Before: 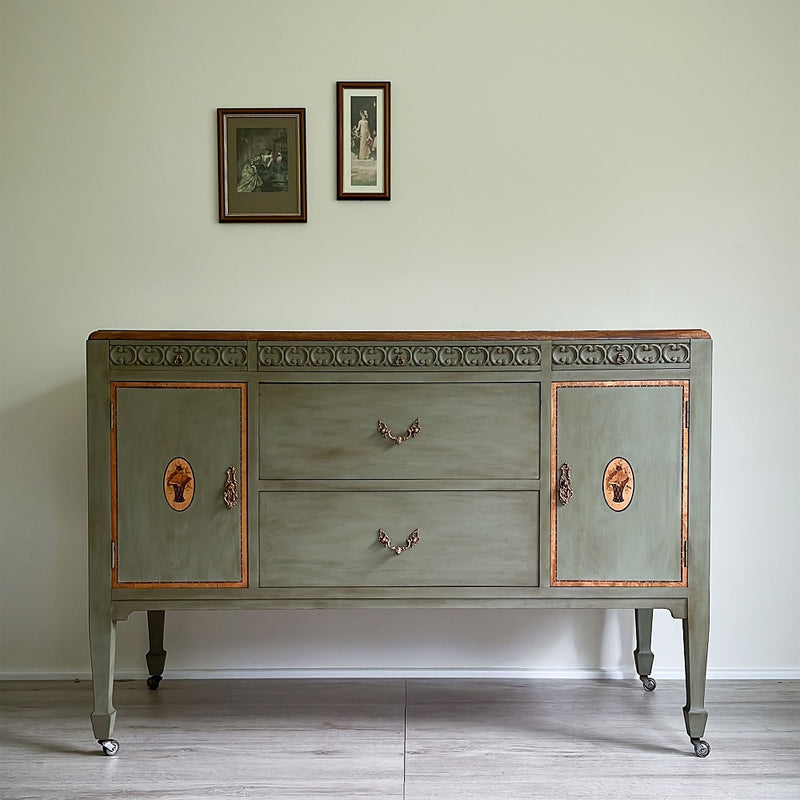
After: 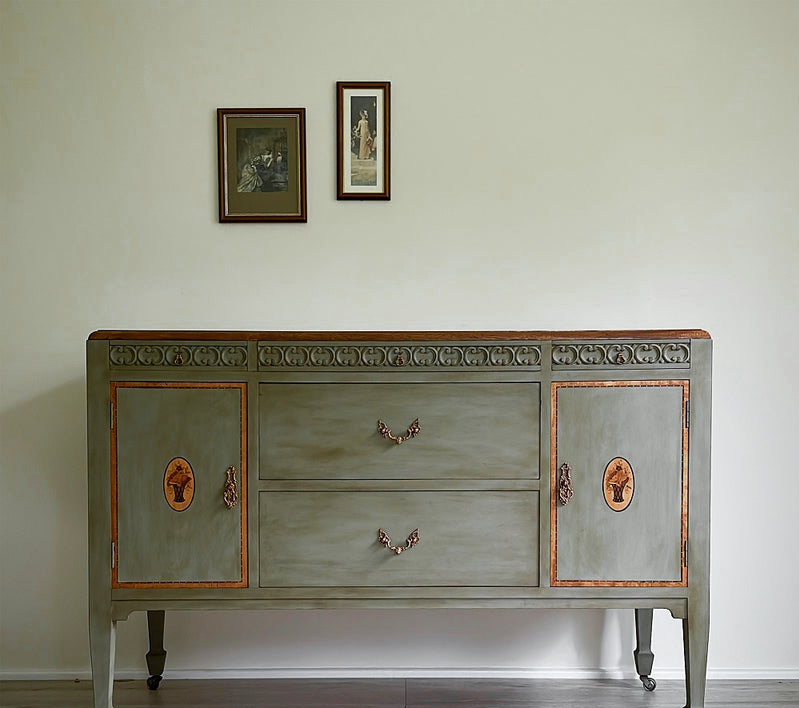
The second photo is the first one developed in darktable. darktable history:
crop and rotate: top 0%, bottom 11.49%
exposure: compensate highlight preservation false
color zones: curves: ch0 [(0.004, 0.388) (0.125, 0.392) (0.25, 0.404) (0.375, 0.5) (0.5, 0.5) (0.625, 0.5) (0.75, 0.5) (0.875, 0.5)]; ch1 [(0, 0.5) (0.125, 0.5) (0.25, 0.5) (0.375, 0.124) (0.524, 0.124) (0.645, 0.128) (0.789, 0.132) (0.914, 0.096) (0.998, 0.068)]
velvia: on, module defaults
